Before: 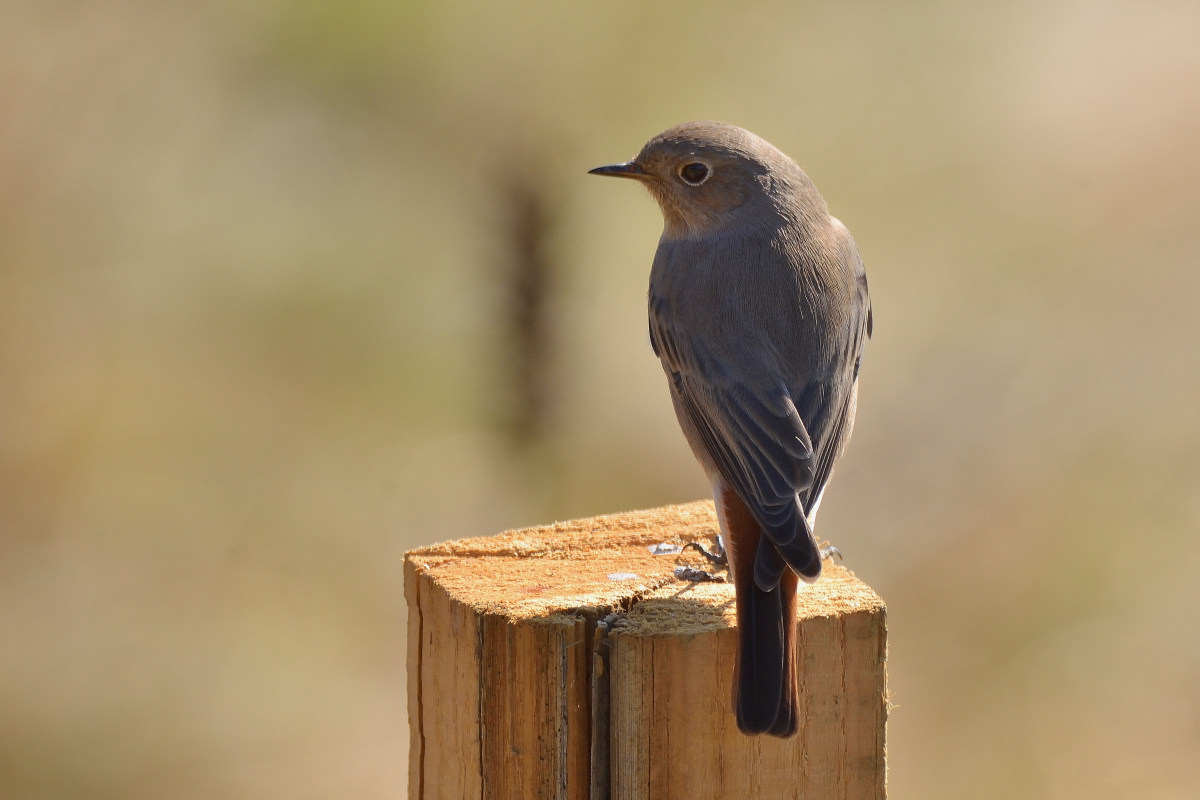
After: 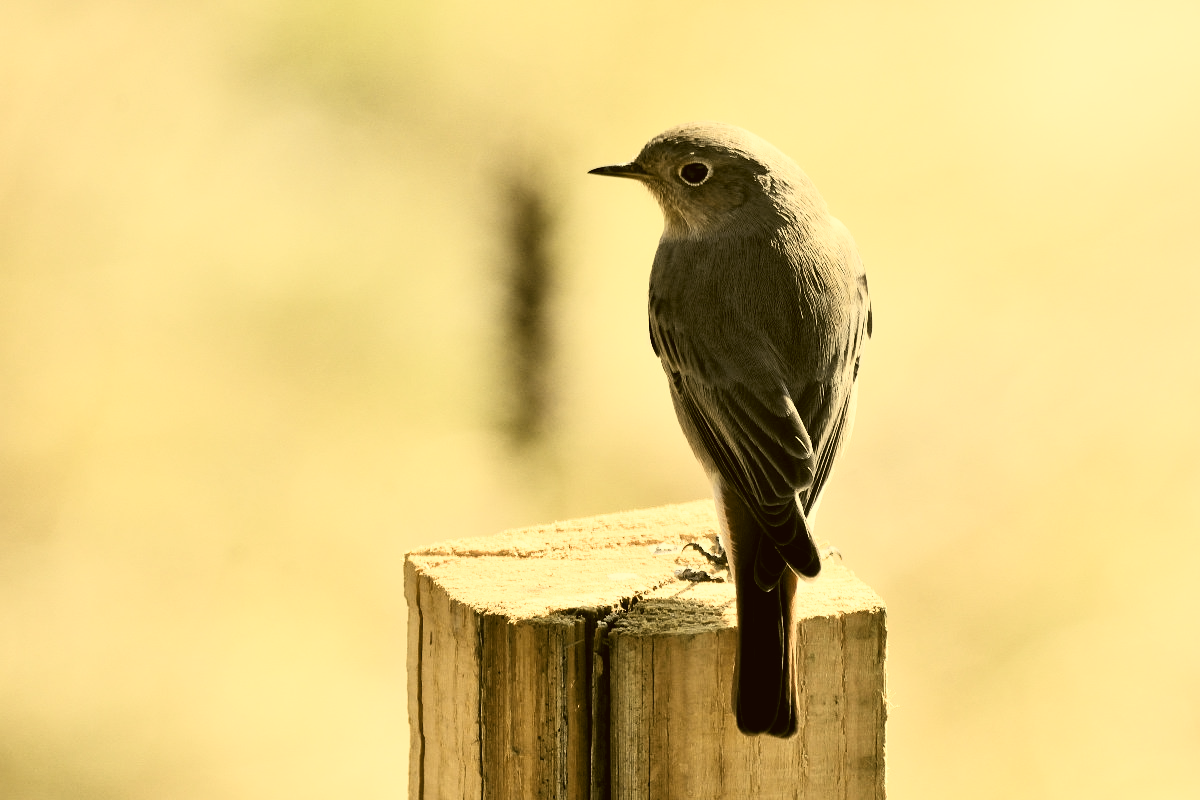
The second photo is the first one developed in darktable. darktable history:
contrast brightness saturation: contrast 0.563, brightness 0.571, saturation -0.328
filmic rgb: black relative exposure -3.92 EV, white relative exposure 3.16 EV, hardness 2.87, color science v4 (2020)
color correction: highlights a* 0.107, highlights b* 28.94, shadows a* -0.268, shadows b* 20.97
